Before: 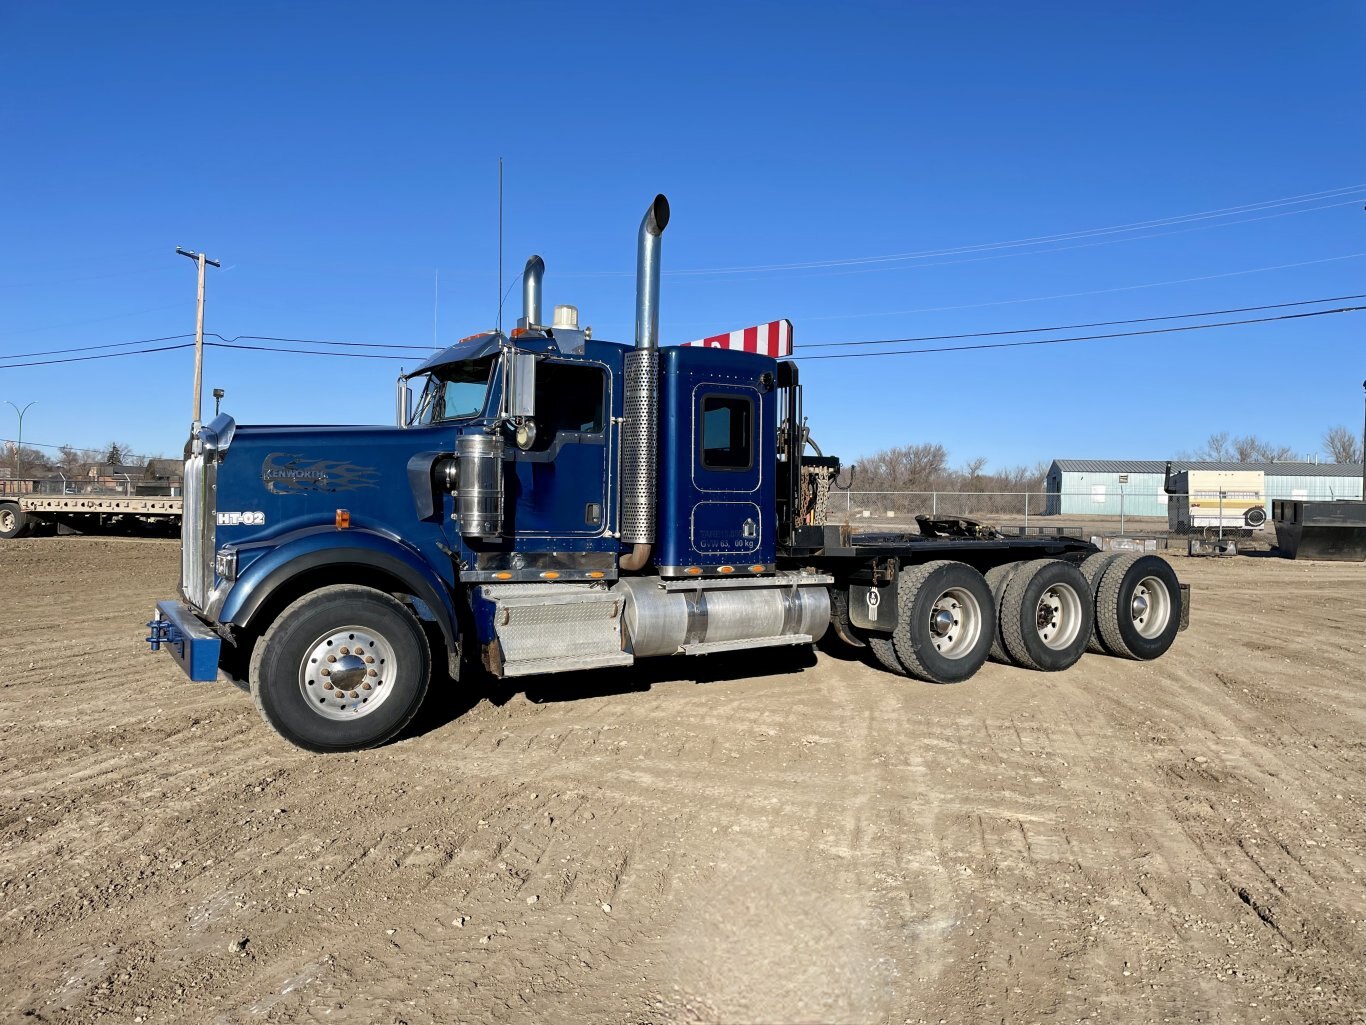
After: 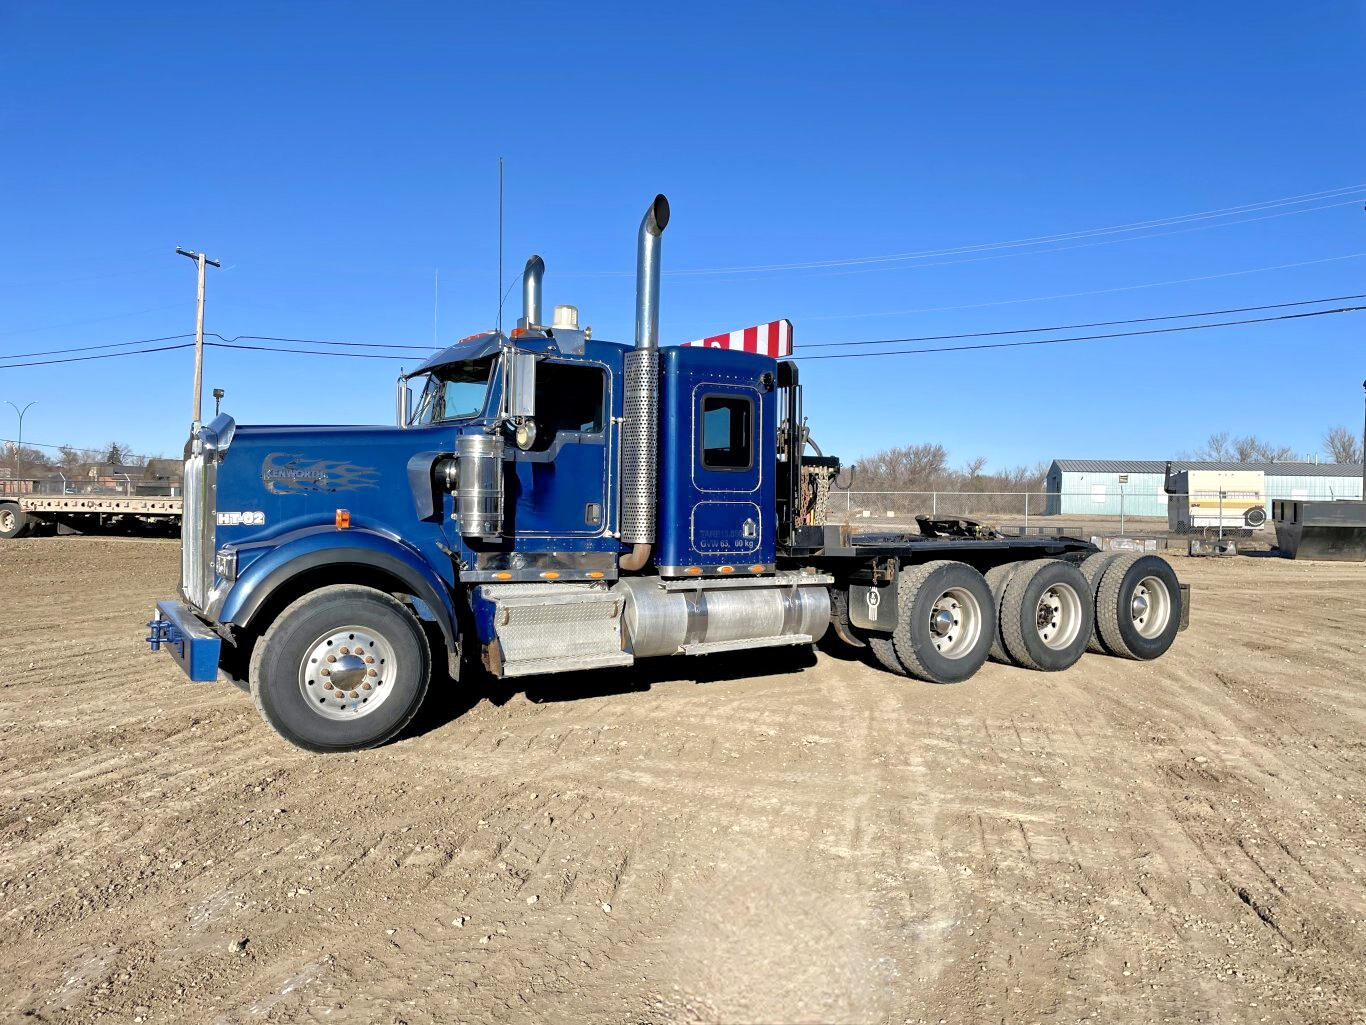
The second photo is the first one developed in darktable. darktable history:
levels: white 99.9%, levels [0, 0.476, 0.951]
tone equalizer: -7 EV 0.159 EV, -6 EV 0.602 EV, -5 EV 1.16 EV, -4 EV 1.35 EV, -3 EV 1.16 EV, -2 EV 0.6 EV, -1 EV 0.152 EV
